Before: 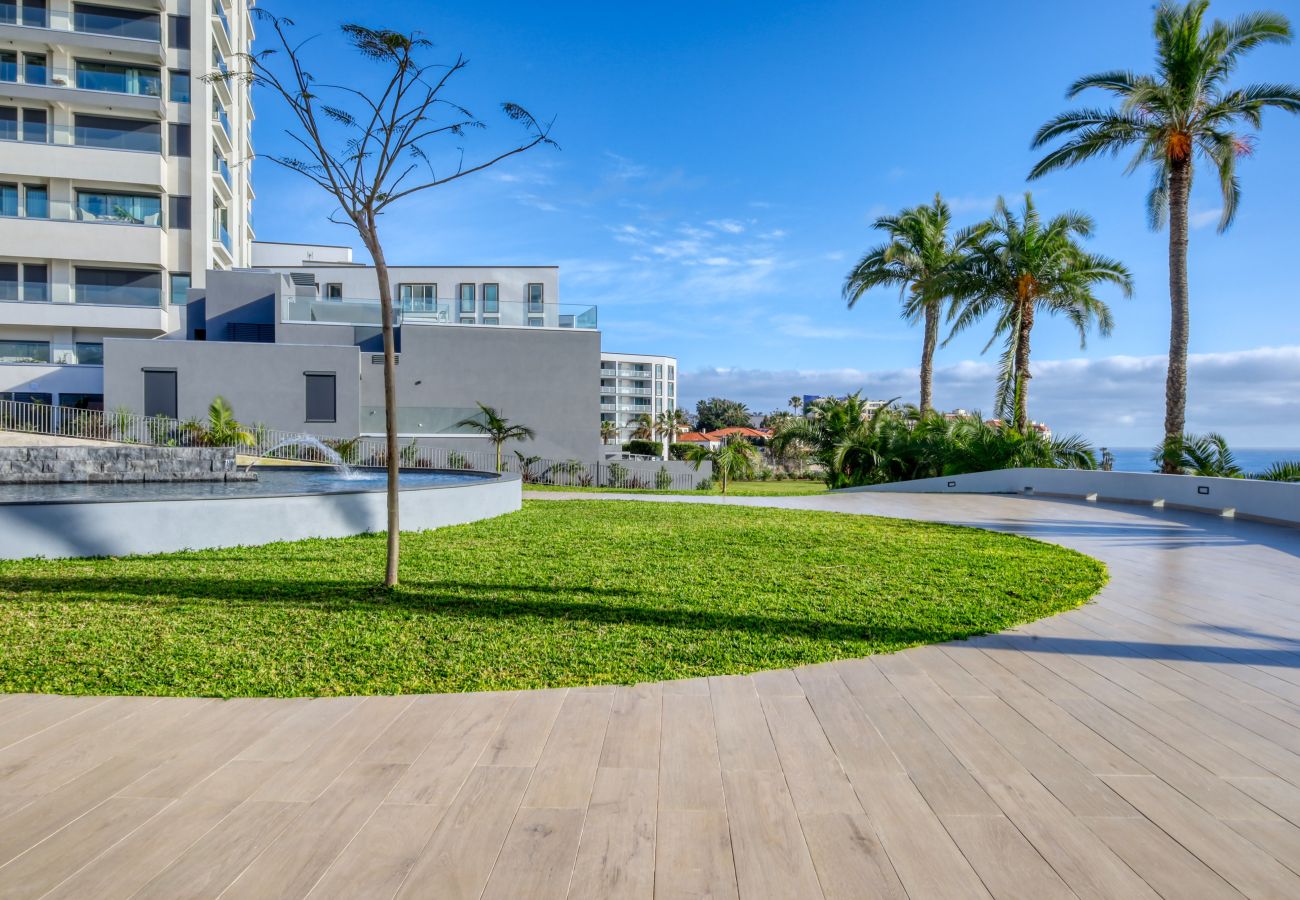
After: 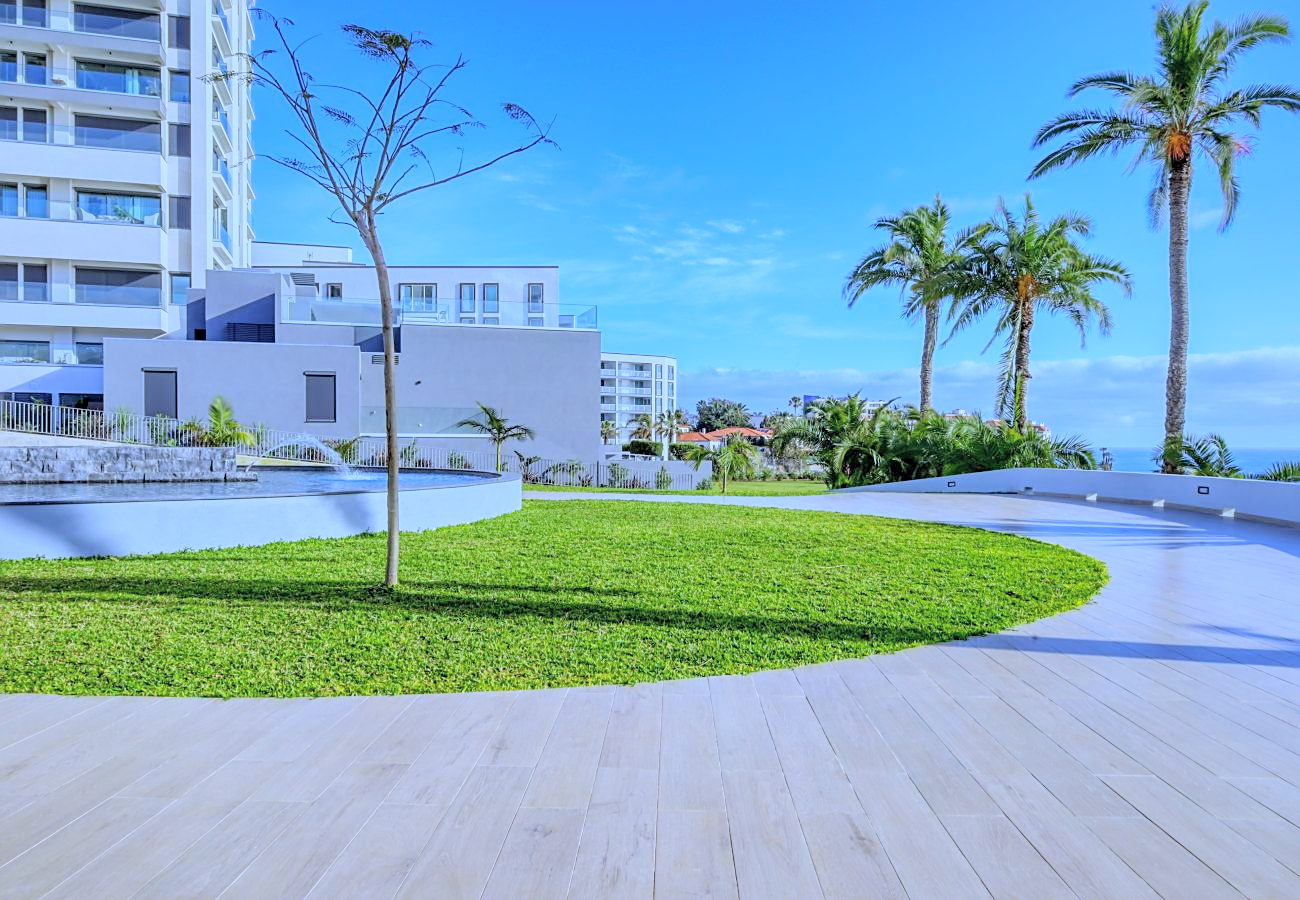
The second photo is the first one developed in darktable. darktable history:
color balance rgb: perceptual saturation grading › global saturation -1%
exposure: black level correction 0.001, exposure 0.5 EV, compensate exposure bias true, compensate highlight preservation false
global tonemap: drago (0.7, 100)
sharpen: on, module defaults
white balance: red 0.871, blue 1.249
